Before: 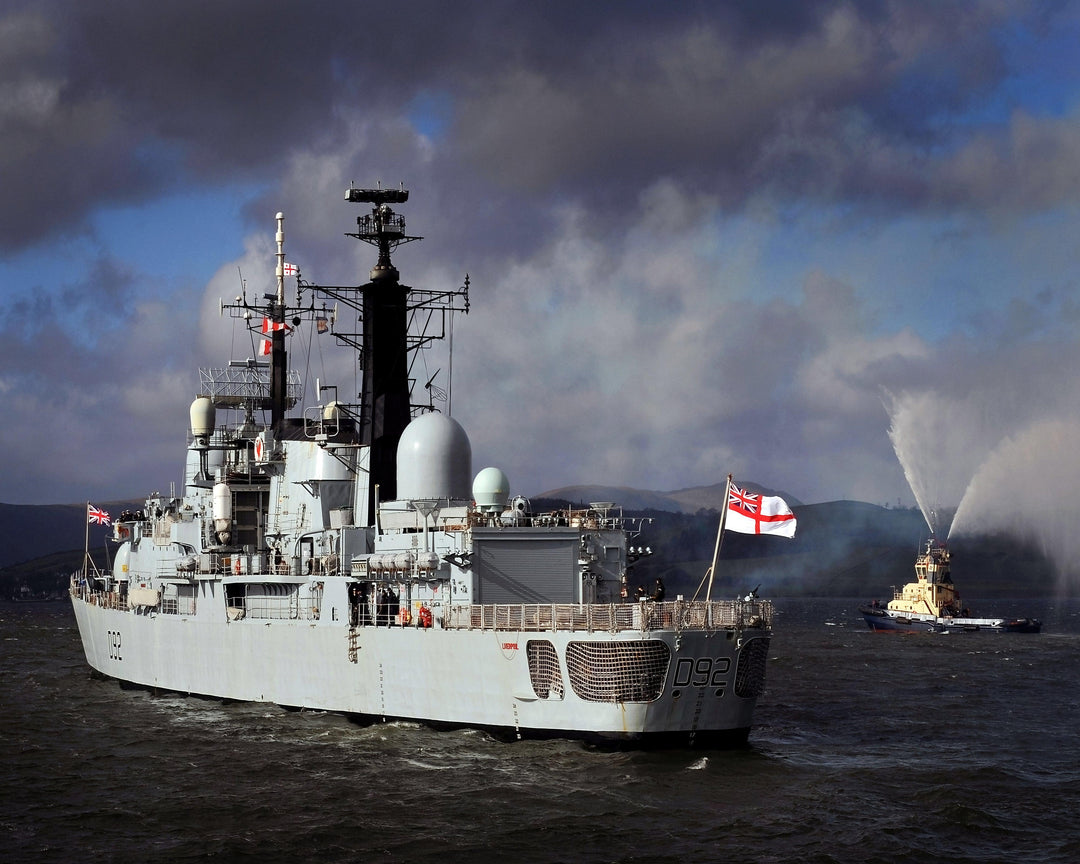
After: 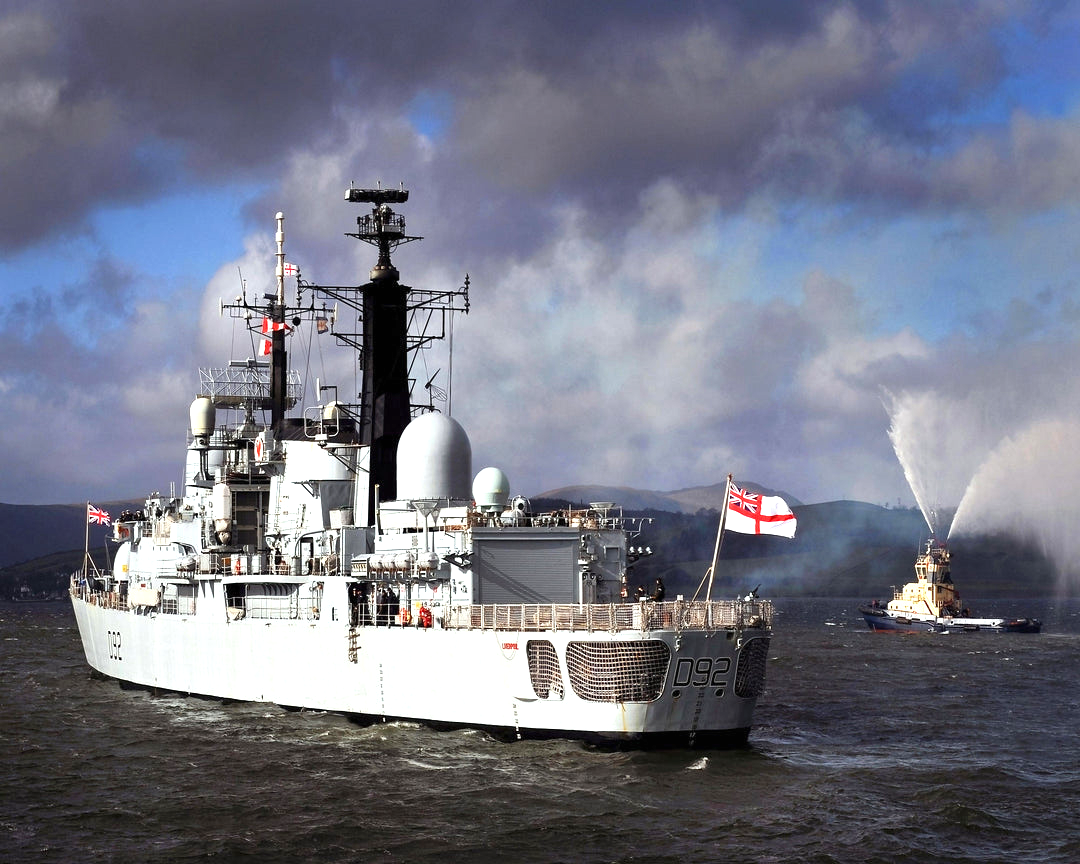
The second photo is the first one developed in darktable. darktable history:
exposure: black level correction 0, exposure 0.9 EV, compensate highlight preservation false
shadows and highlights: shadows 43.71, white point adjustment -1.46, soften with gaussian
